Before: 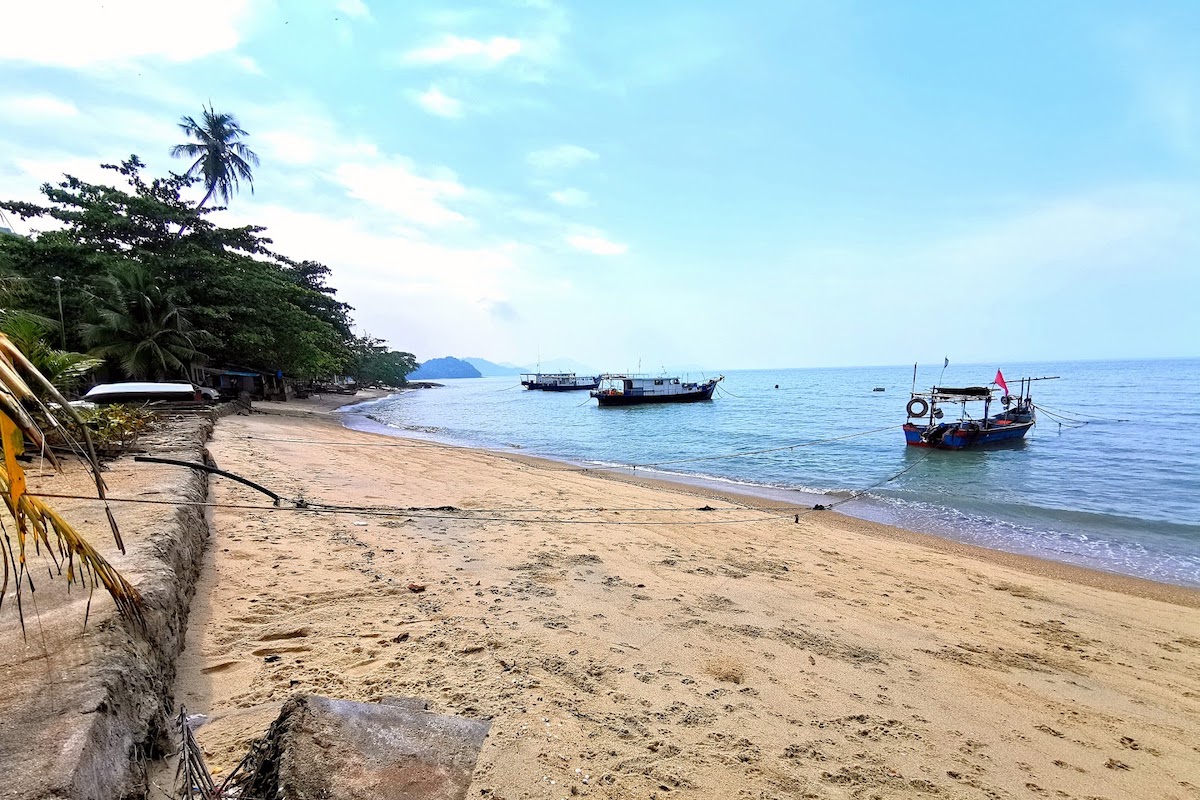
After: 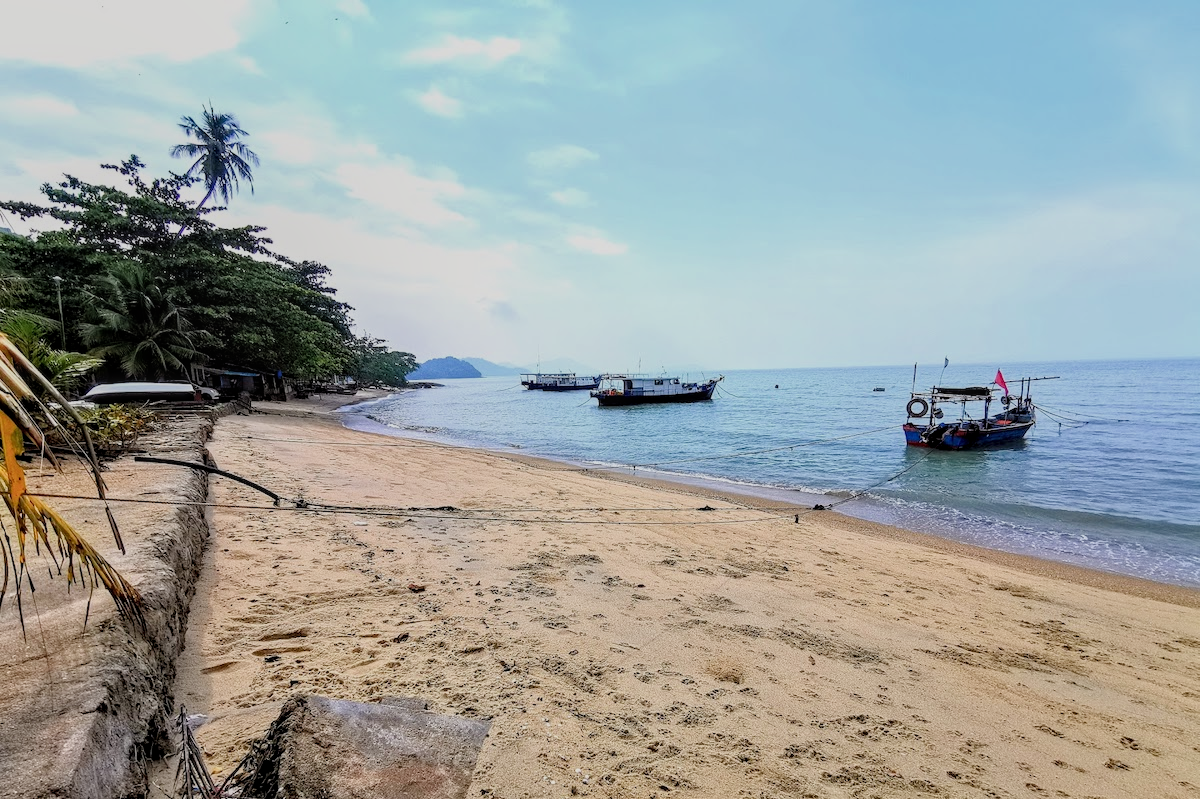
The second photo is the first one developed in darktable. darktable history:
local contrast: on, module defaults
crop: bottom 0.071%
filmic rgb: hardness 4.17, contrast 0.921
